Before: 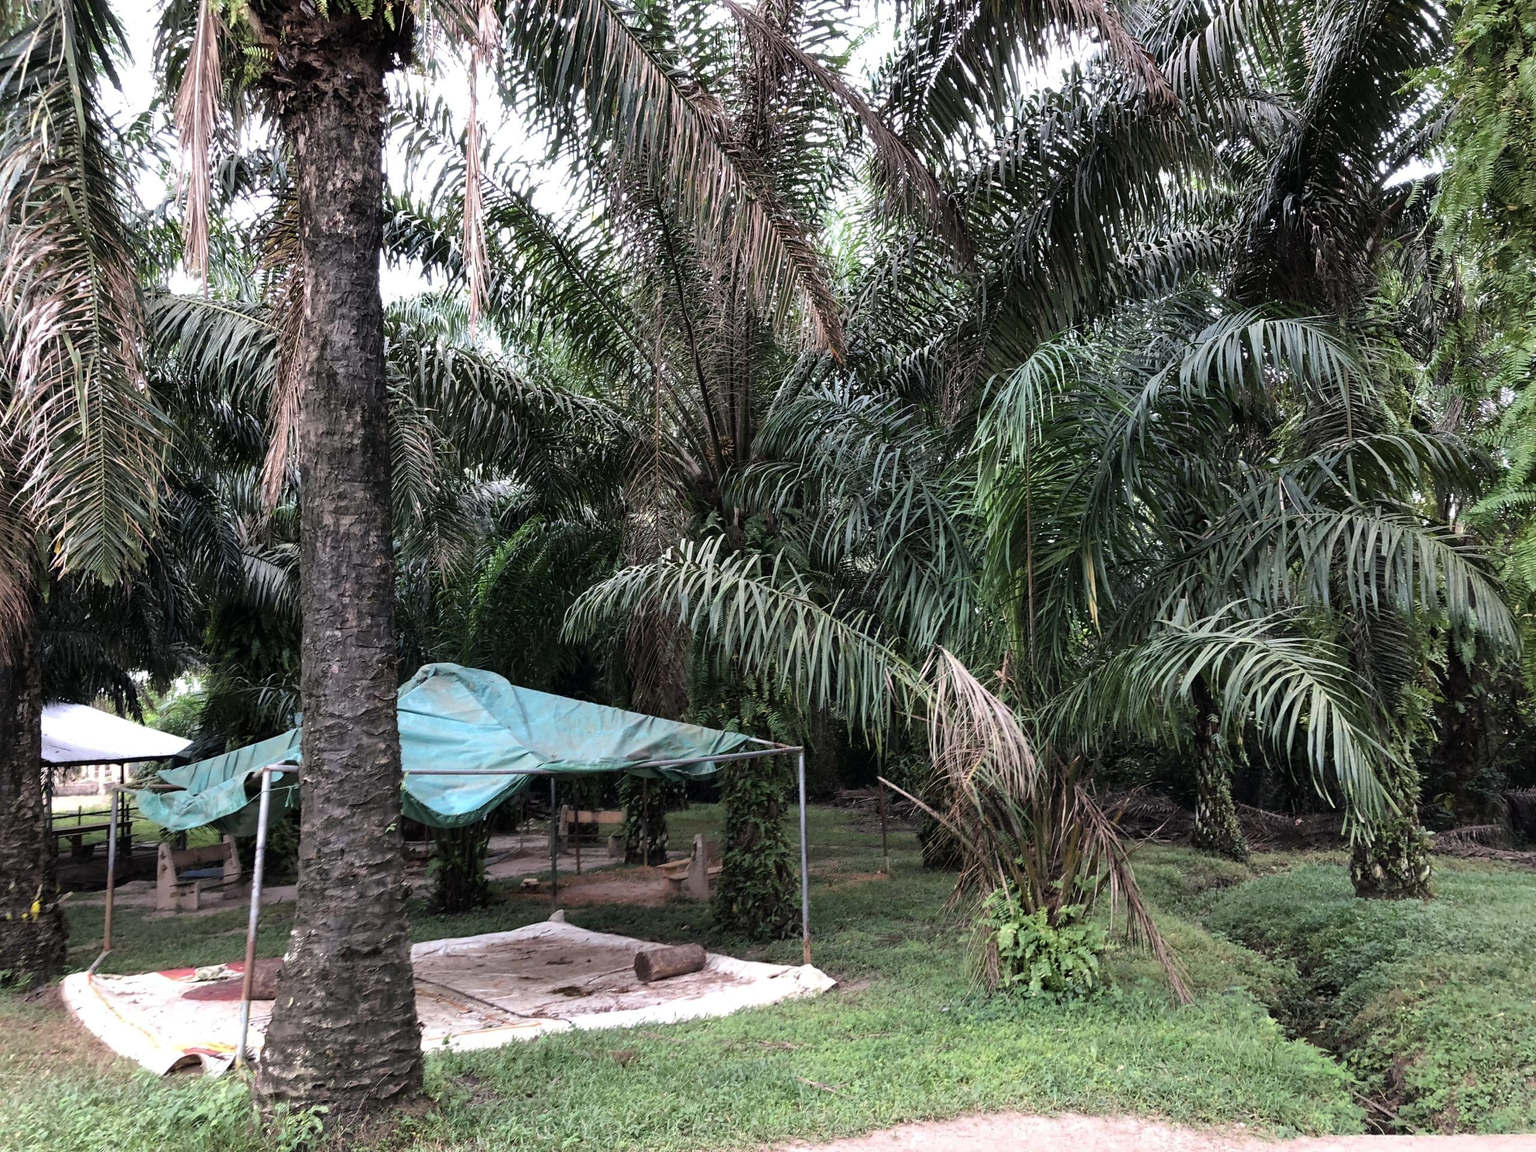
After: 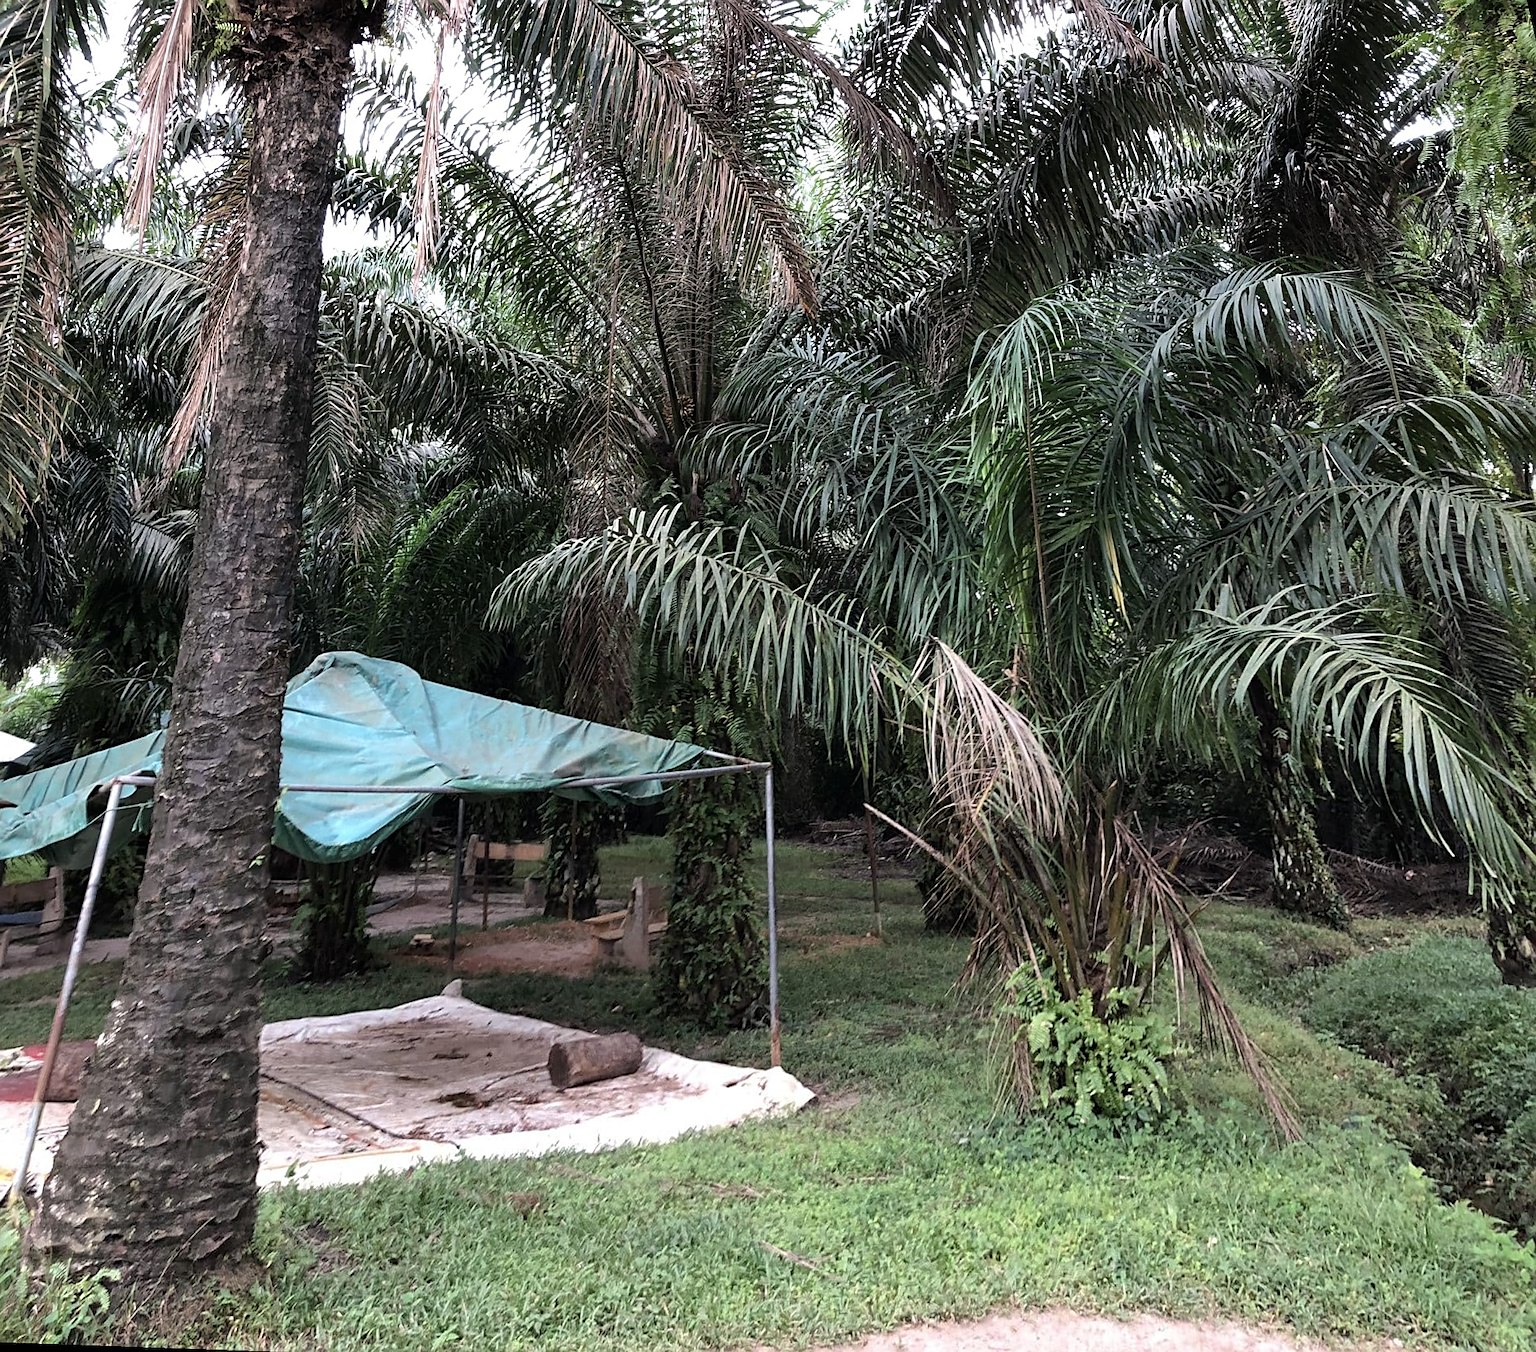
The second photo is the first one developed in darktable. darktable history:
exposure: exposure 0 EV, compensate highlight preservation false
rotate and perspective: rotation 0.72°, lens shift (vertical) -0.352, lens shift (horizontal) -0.051, crop left 0.152, crop right 0.859, crop top 0.019, crop bottom 0.964
sharpen: on, module defaults
